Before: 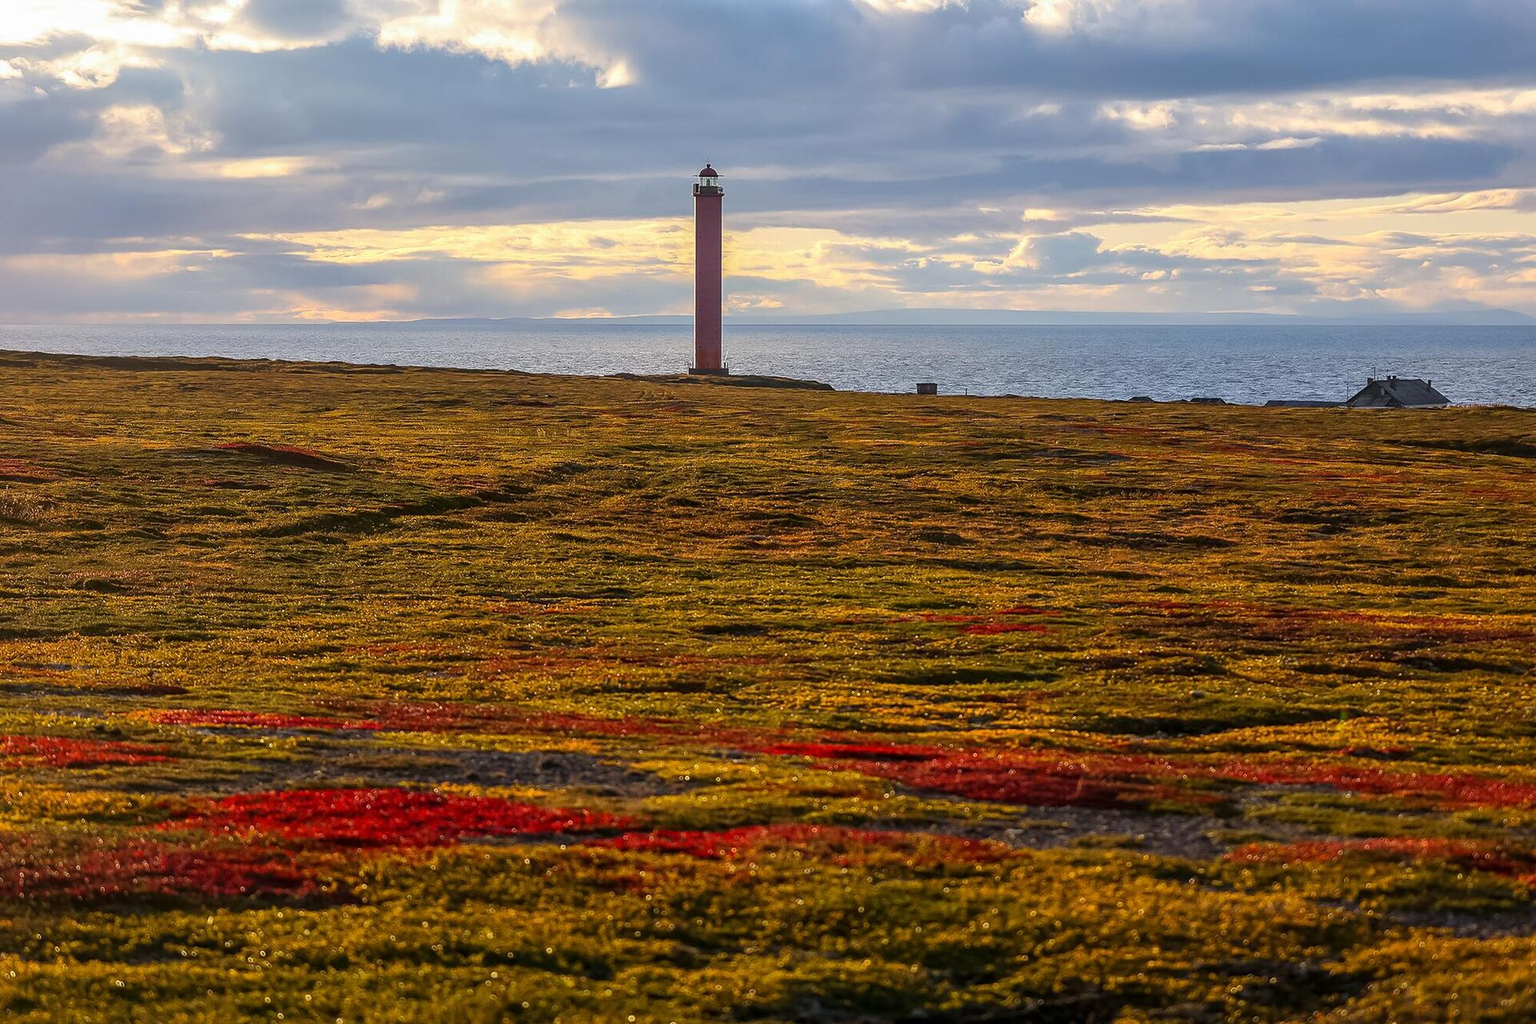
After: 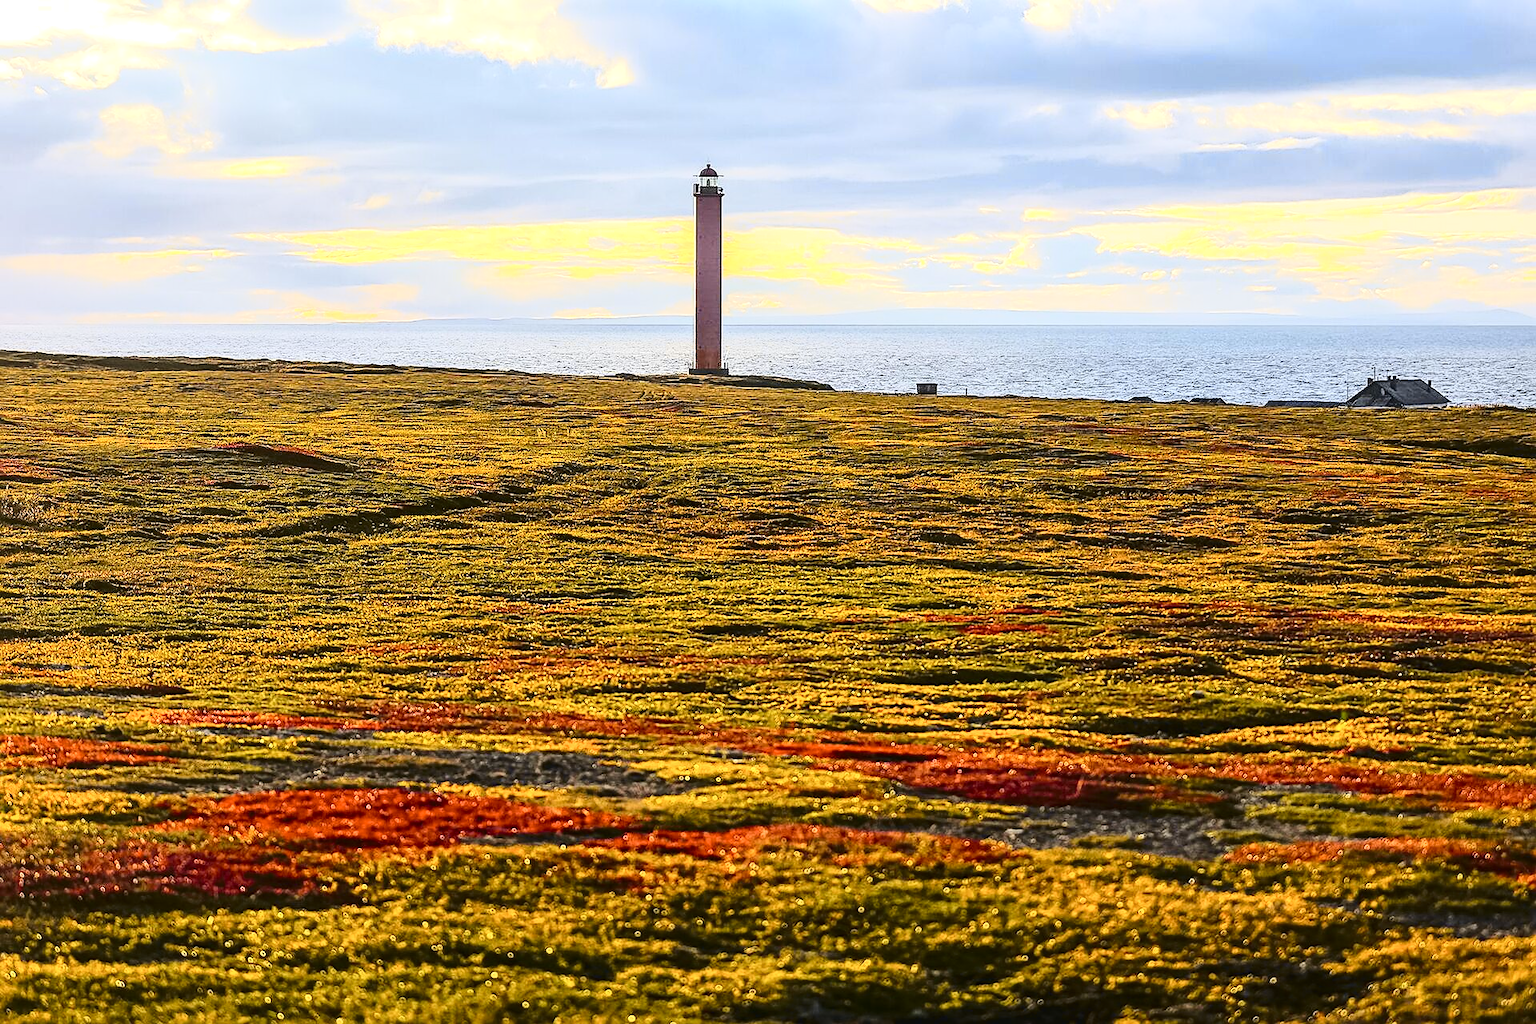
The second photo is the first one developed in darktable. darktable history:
color correction: highlights b* -0.021, saturation 0.768
exposure: black level correction -0.002, exposure 0.711 EV, compensate highlight preservation false
sharpen: on, module defaults
tone curve: curves: ch0 [(0.003, 0.023) (0.071, 0.052) (0.249, 0.201) (0.466, 0.557) (0.625, 0.761) (0.783, 0.9) (0.994, 0.968)]; ch1 [(0, 0) (0.262, 0.227) (0.417, 0.386) (0.469, 0.467) (0.502, 0.498) (0.531, 0.521) (0.576, 0.586) (0.612, 0.634) (0.634, 0.68) (0.686, 0.728) (0.994, 0.987)]; ch2 [(0, 0) (0.262, 0.188) (0.385, 0.353) (0.427, 0.424) (0.495, 0.493) (0.518, 0.544) (0.55, 0.579) (0.595, 0.621) (0.644, 0.748) (1, 1)], color space Lab, independent channels, preserve colors none
